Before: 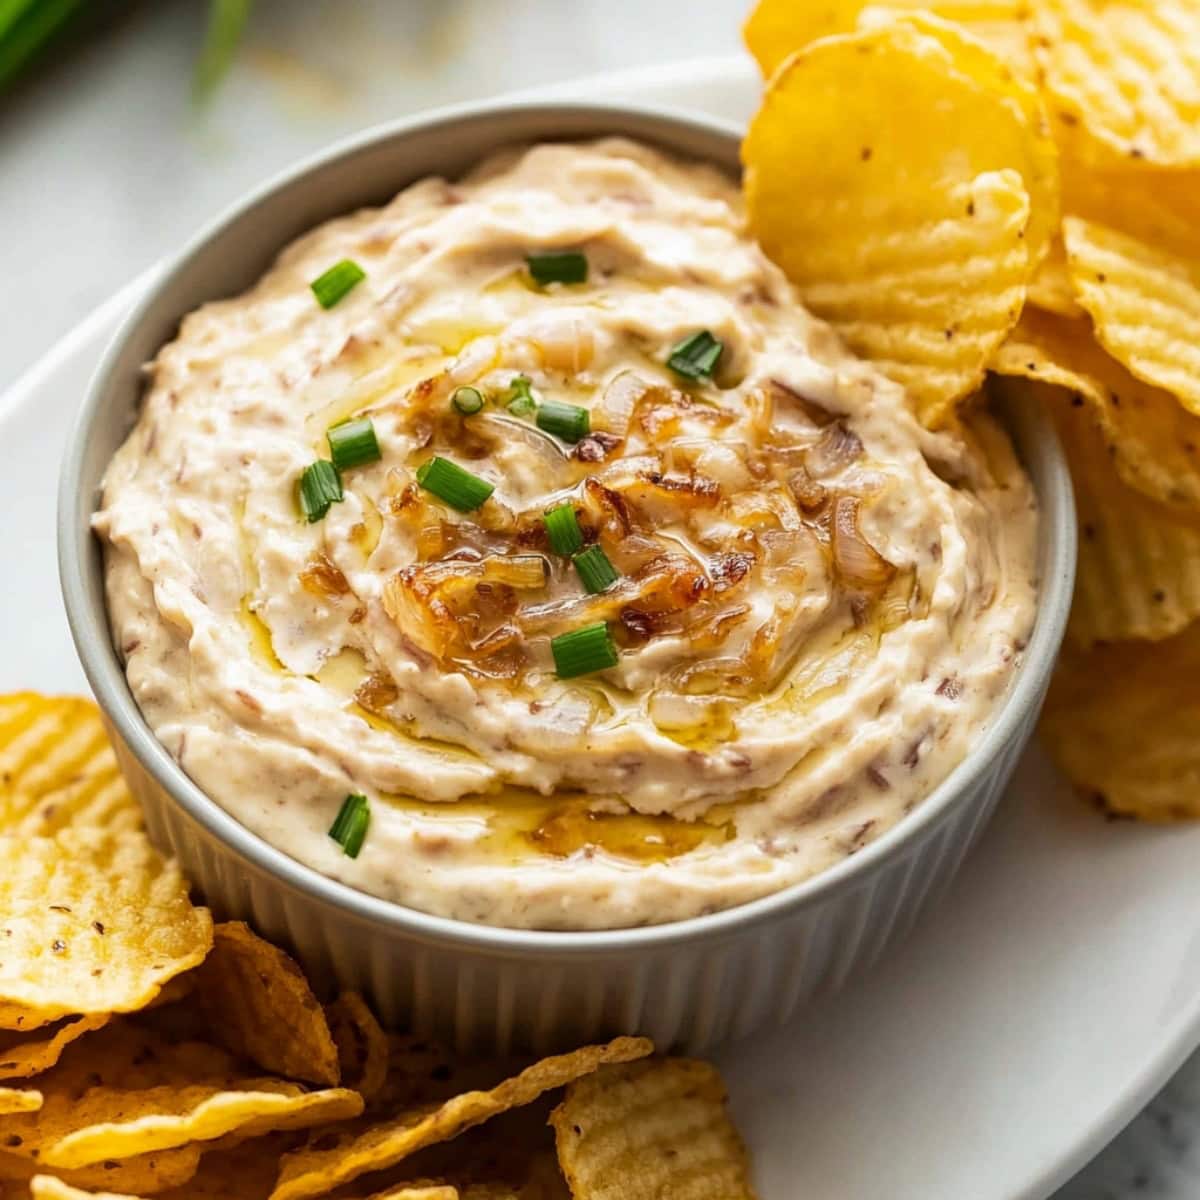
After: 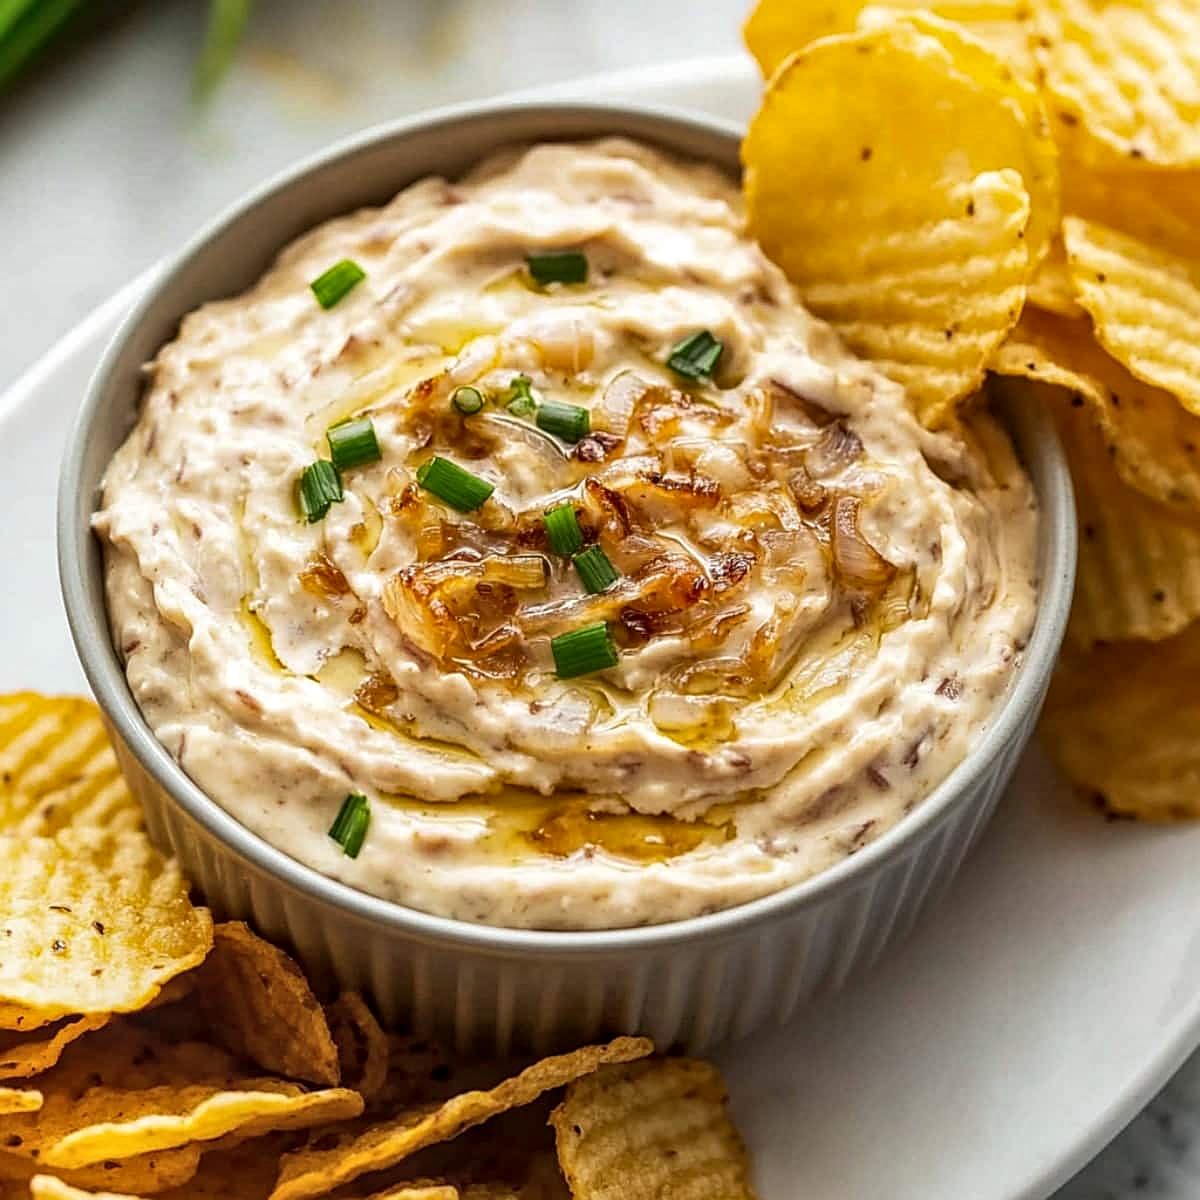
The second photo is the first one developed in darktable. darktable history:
shadows and highlights: shadows 37.73, highlights -28.04, soften with gaussian
sharpen: on, module defaults
local contrast: on, module defaults
